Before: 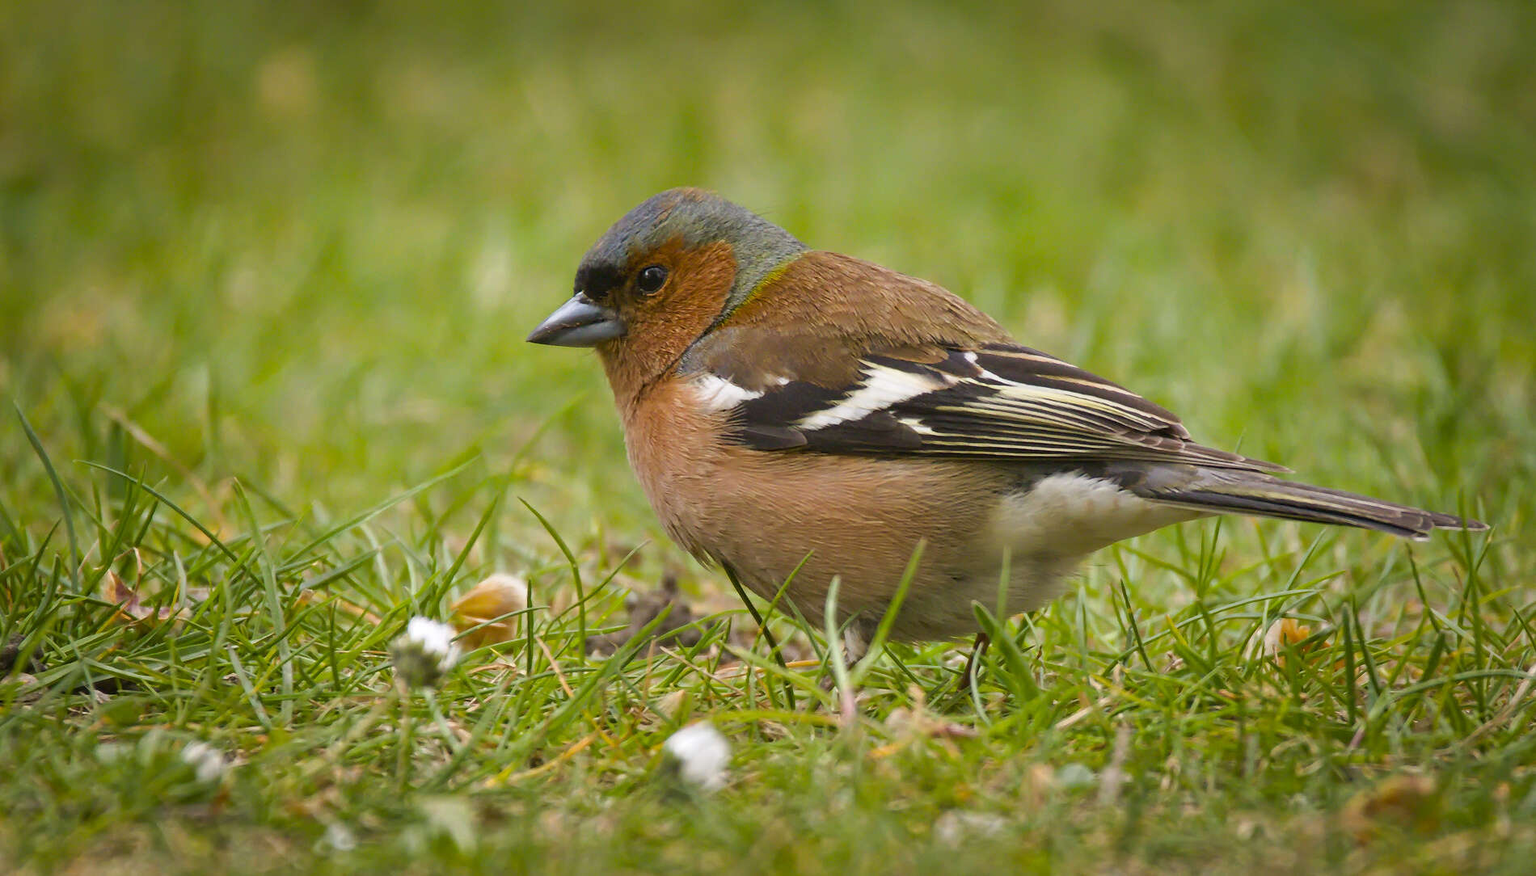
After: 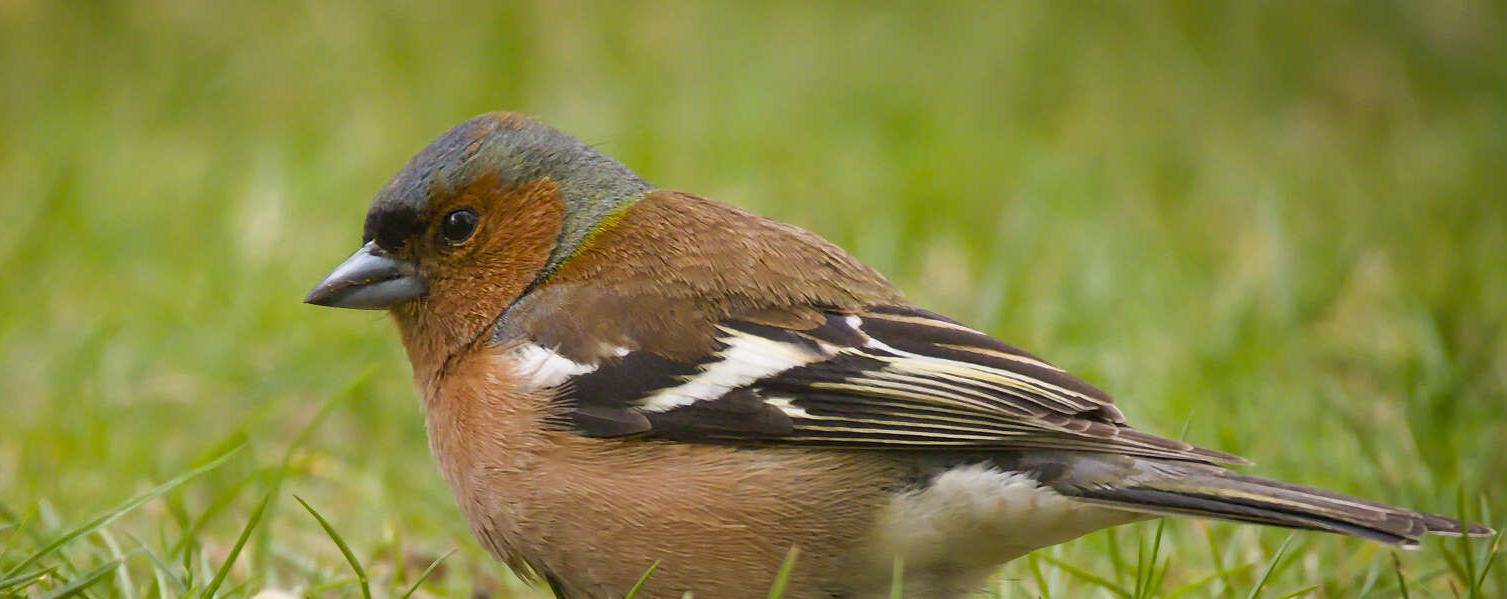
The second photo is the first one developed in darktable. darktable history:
crop: left 18.289%, top 11.092%, right 2.352%, bottom 33.569%
